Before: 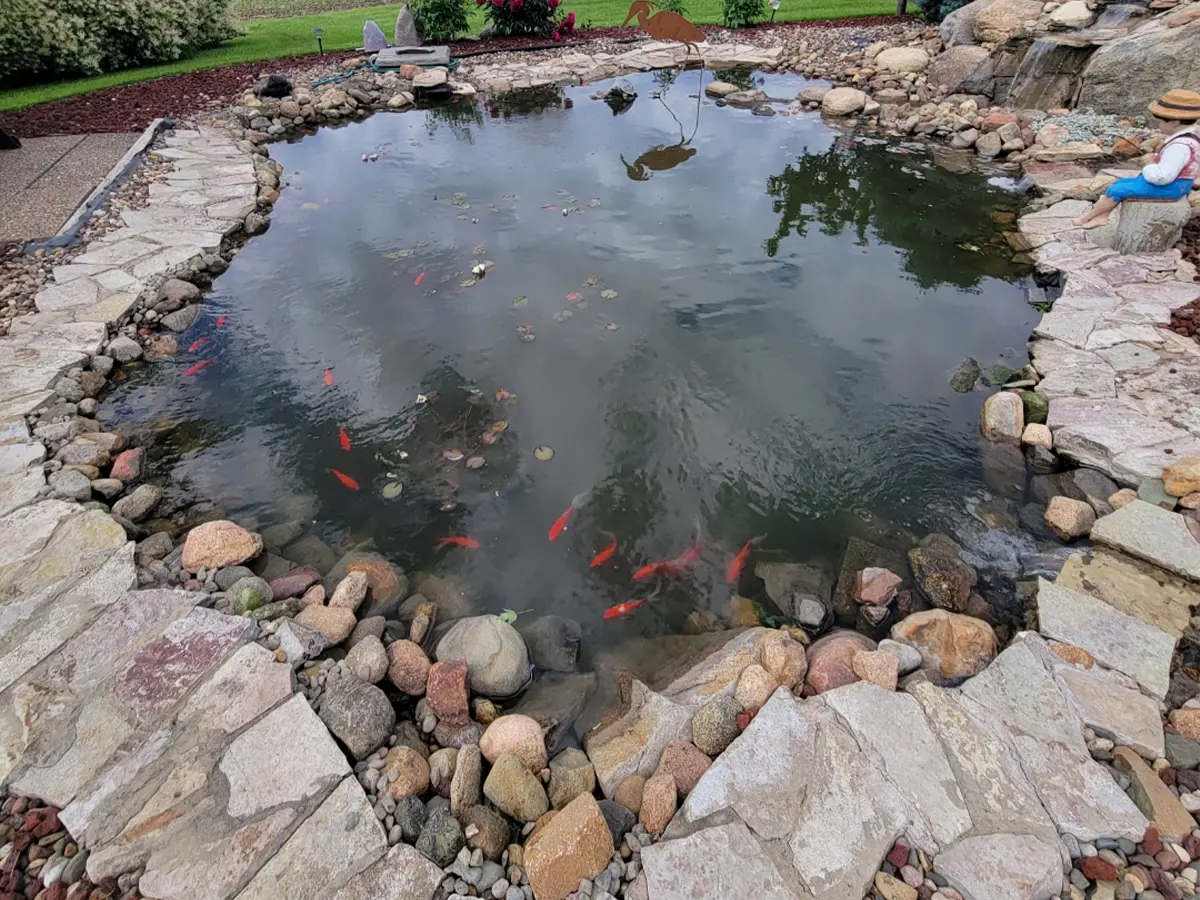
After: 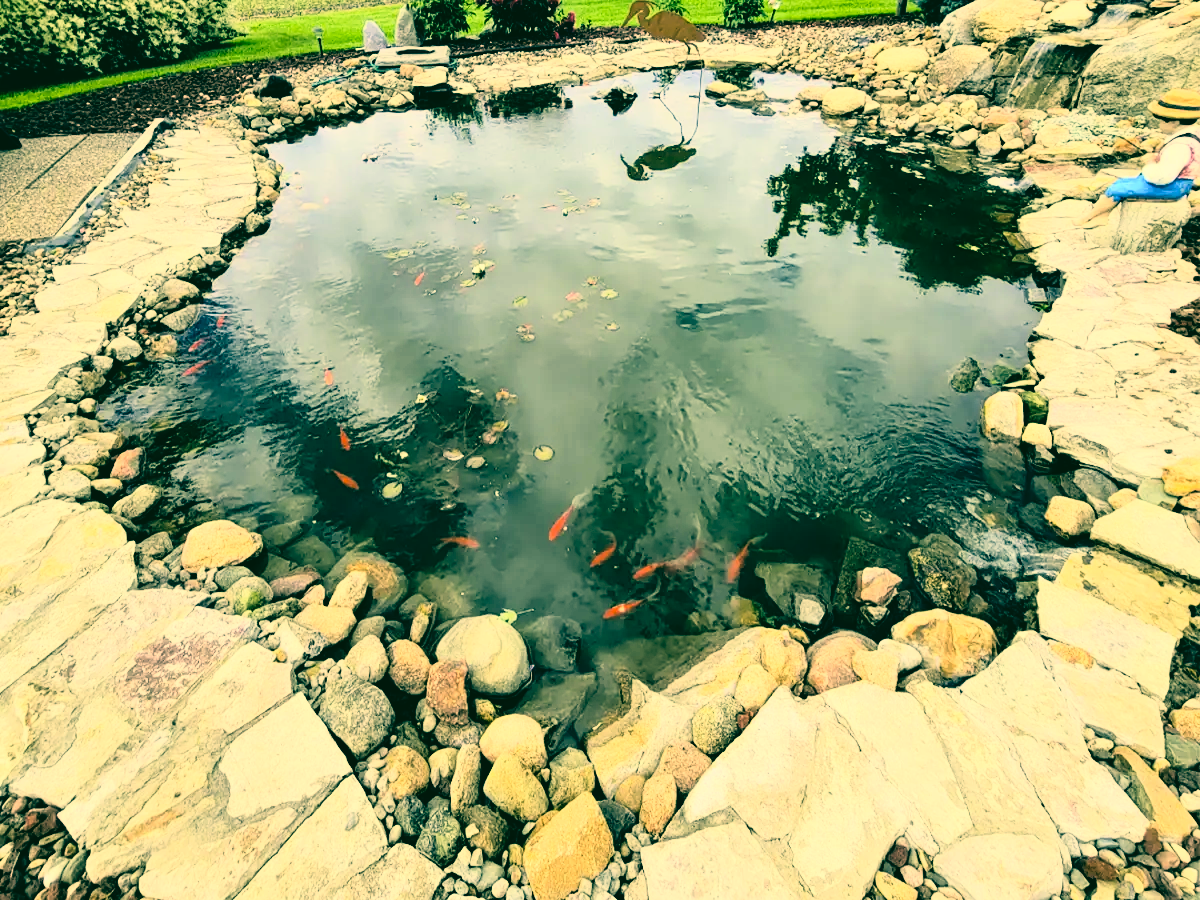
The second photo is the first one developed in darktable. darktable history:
color correction: highlights a* 1.83, highlights b* 34.02, shadows a* -36.68, shadows b* -5.48
rgb curve: curves: ch0 [(0, 0) (0.21, 0.15) (0.24, 0.21) (0.5, 0.75) (0.75, 0.96) (0.89, 0.99) (1, 1)]; ch1 [(0, 0.02) (0.21, 0.13) (0.25, 0.2) (0.5, 0.67) (0.75, 0.9) (0.89, 0.97) (1, 1)]; ch2 [(0, 0.02) (0.21, 0.13) (0.25, 0.2) (0.5, 0.67) (0.75, 0.9) (0.89, 0.97) (1, 1)], compensate middle gray true
